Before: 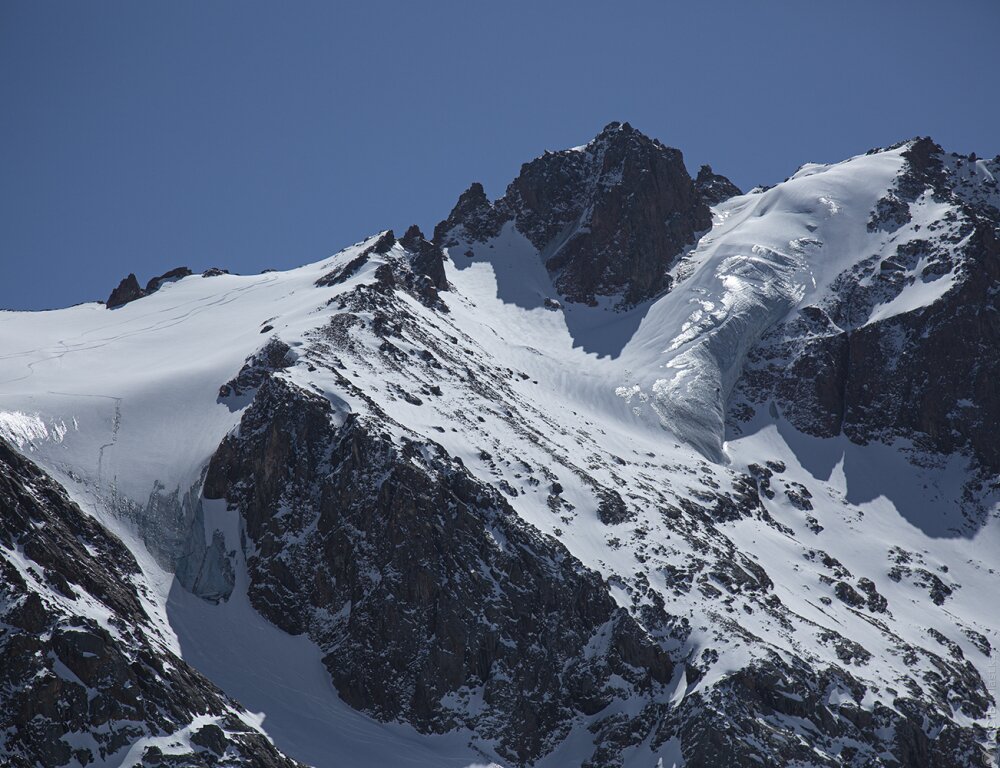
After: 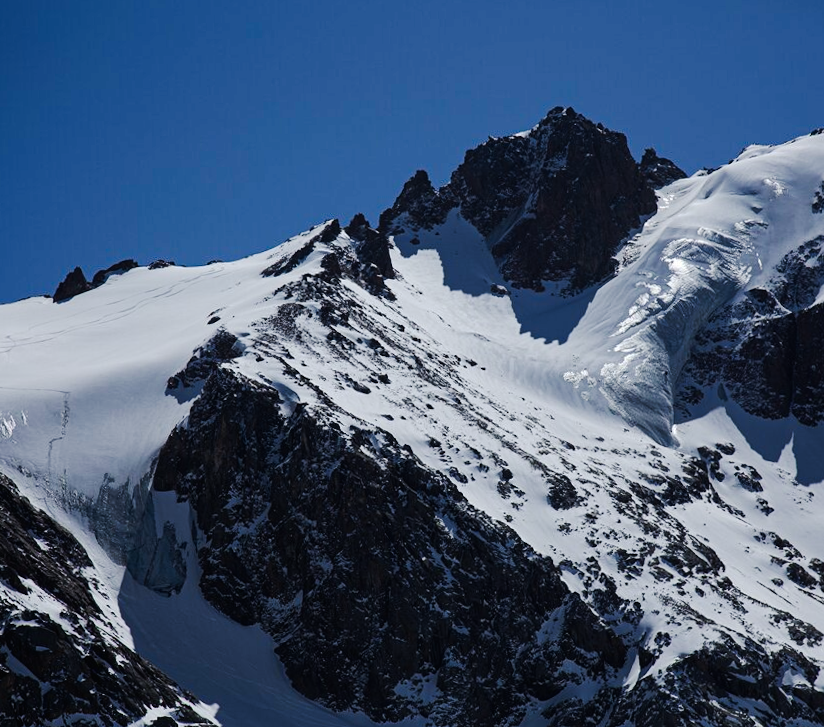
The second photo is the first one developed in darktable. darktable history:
tone curve: curves: ch0 [(0, 0) (0.003, 0.007) (0.011, 0.008) (0.025, 0.007) (0.044, 0.009) (0.069, 0.012) (0.1, 0.02) (0.136, 0.035) (0.177, 0.06) (0.224, 0.104) (0.277, 0.16) (0.335, 0.228) (0.399, 0.308) (0.468, 0.418) (0.543, 0.525) (0.623, 0.635) (0.709, 0.723) (0.801, 0.802) (0.898, 0.889) (1, 1)], preserve colors none
crop and rotate: angle 1°, left 4.281%, top 0.642%, right 11.383%, bottom 2.486%
